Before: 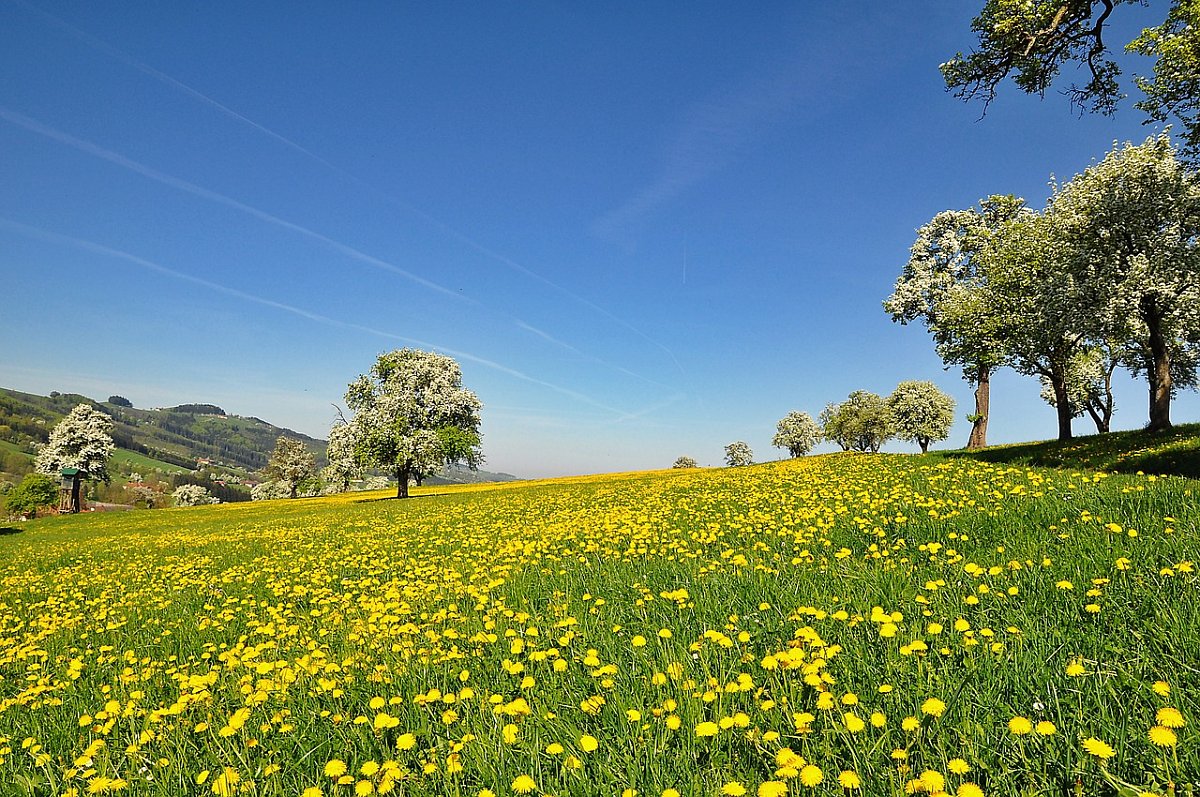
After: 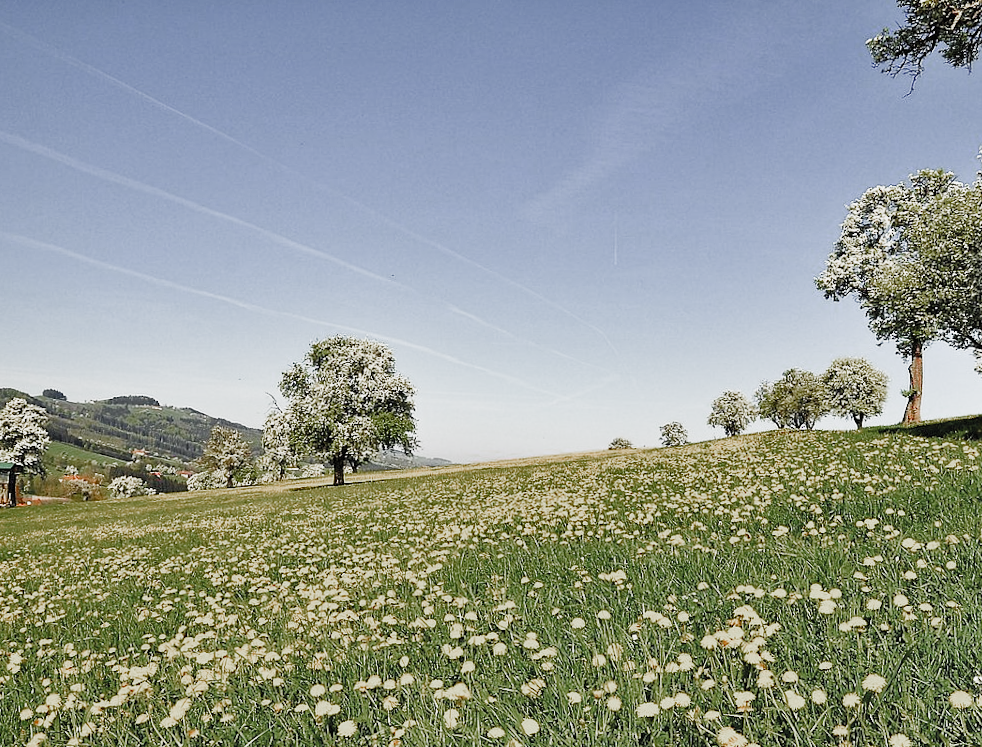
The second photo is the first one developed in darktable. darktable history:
filmic rgb: black relative exposure -7.65 EV, white relative exposure 4.56 EV, hardness 3.61, preserve chrominance RGB euclidean norm (legacy), color science v4 (2020)
exposure: black level correction 0.001, exposure 0.498 EV, compensate highlight preservation false
crop and rotate: angle 1.21°, left 4.14%, top 0.709%, right 11.383%, bottom 2.55%
contrast brightness saturation: contrast 0.195, brightness 0.167, saturation 0.217
shadows and highlights: low approximation 0.01, soften with gaussian
color zones: curves: ch0 [(0, 0.48) (0.209, 0.398) (0.305, 0.332) (0.429, 0.493) (0.571, 0.5) (0.714, 0.5) (0.857, 0.5) (1, 0.48)]; ch1 [(0, 0.736) (0.143, 0.625) (0.225, 0.371) (0.429, 0.256) (0.571, 0.241) (0.714, 0.213) (0.857, 0.48) (1, 0.736)]; ch2 [(0, 0.448) (0.143, 0.498) (0.286, 0.5) (0.429, 0.5) (0.571, 0.5) (0.714, 0.5) (0.857, 0.5) (1, 0.448)]
